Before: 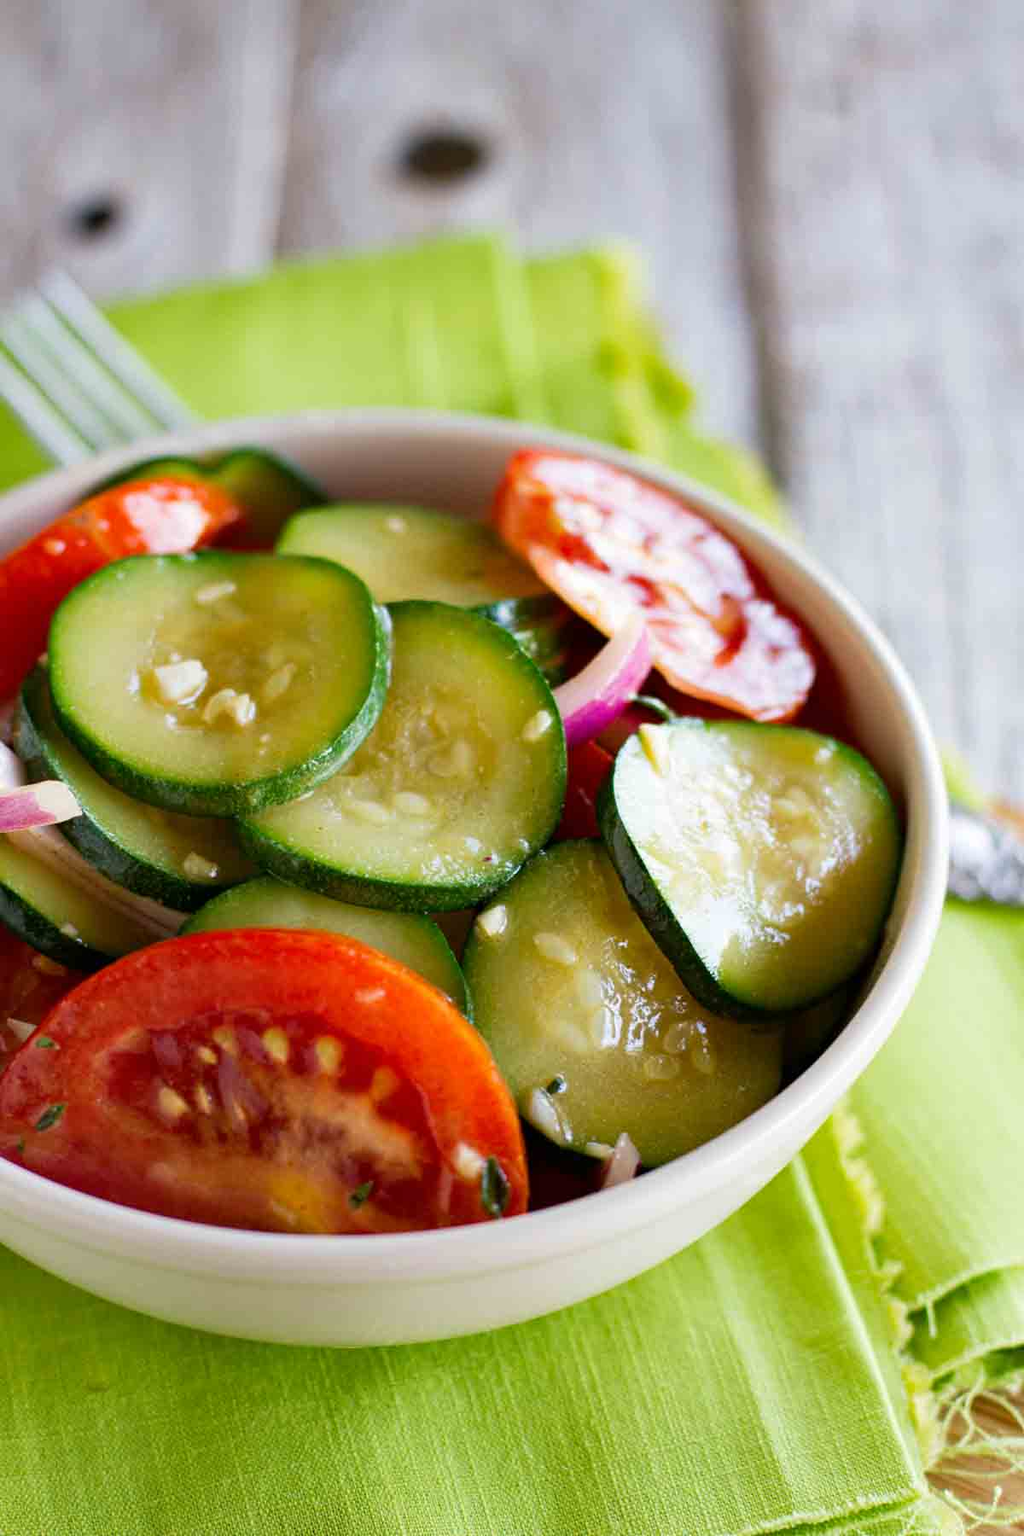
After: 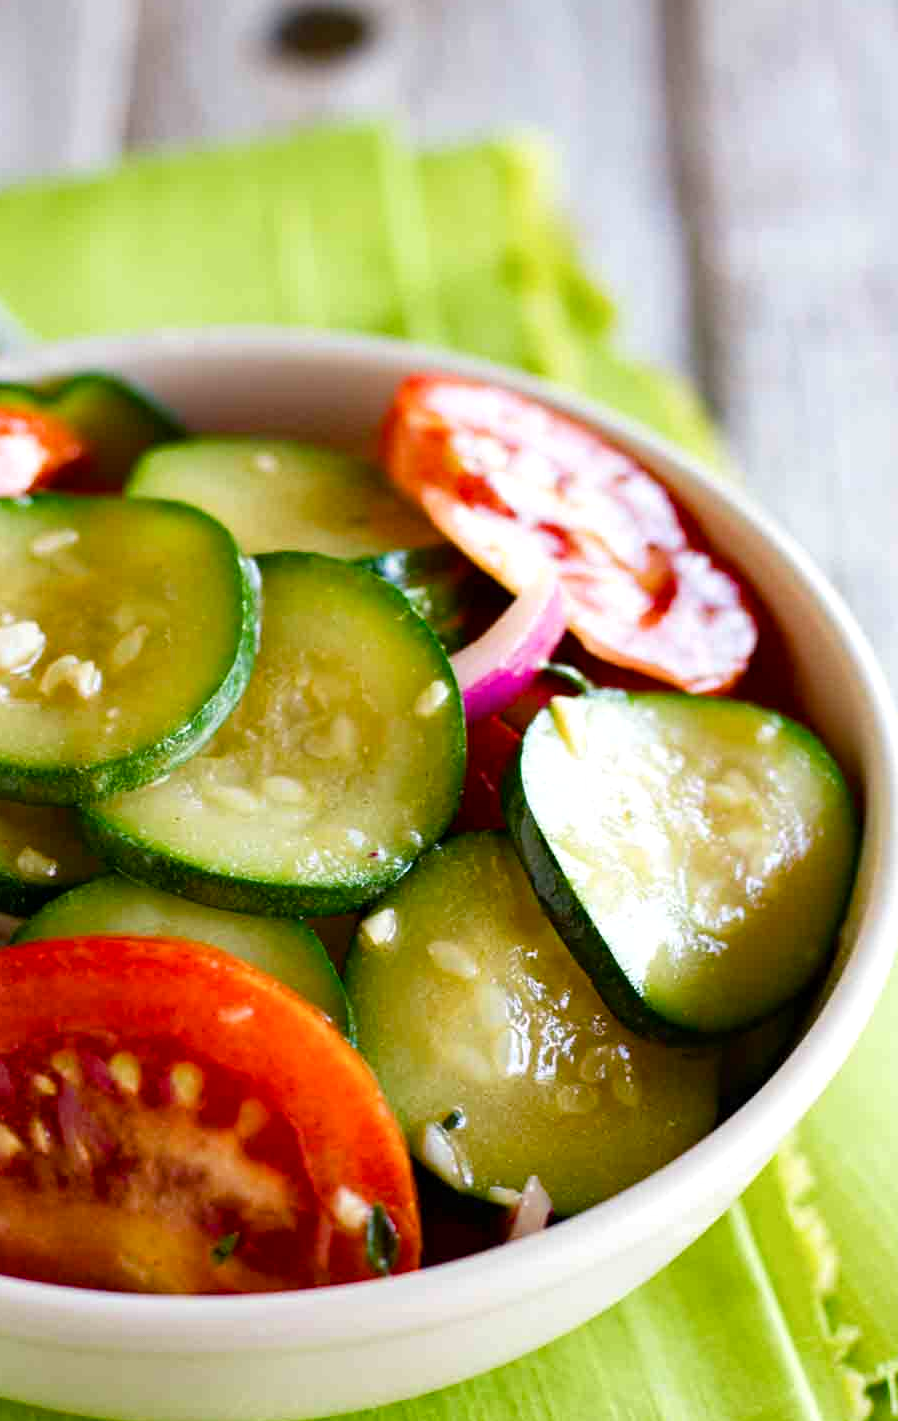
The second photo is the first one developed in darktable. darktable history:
crop: left 16.557%, top 8.446%, right 8.579%, bottom 12.573%
color balance rgb: shadows lift › luminance -20.017%, perceptual saturation grading › global saturation 20%, perceptual saturation grading › highlights -25.055%, perceptual saturation grading › shadows 25.157%, global vibrance 3.714%
exposure: exposure 0.214 EV, compensate exposure bias true, compensate highlight preservation false
